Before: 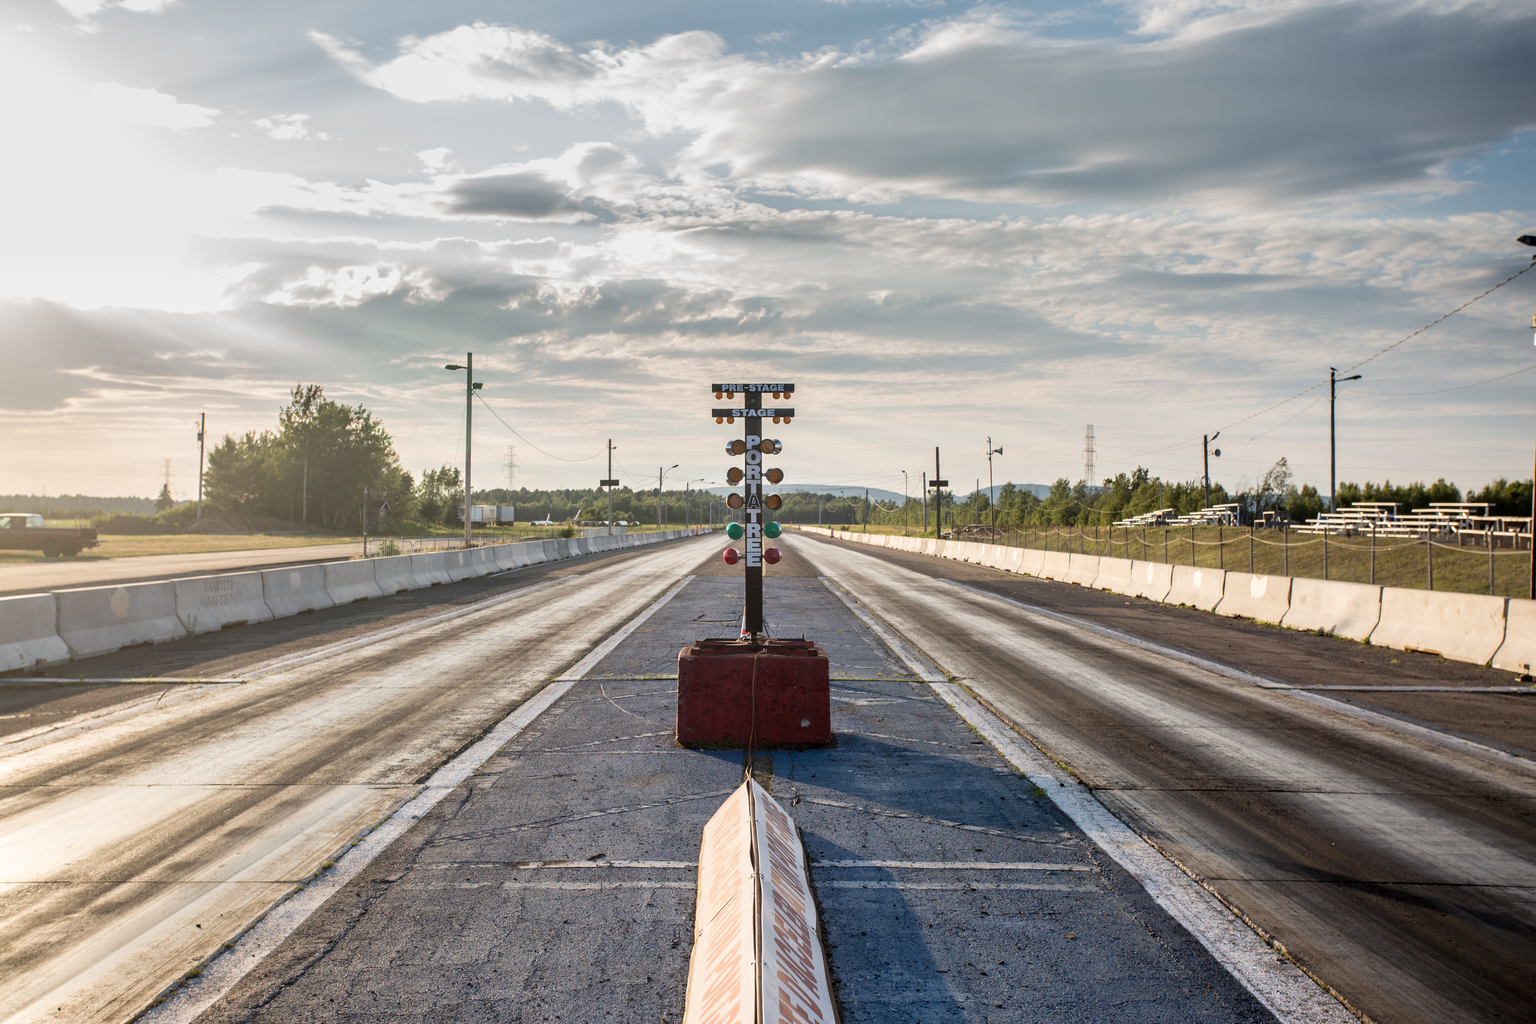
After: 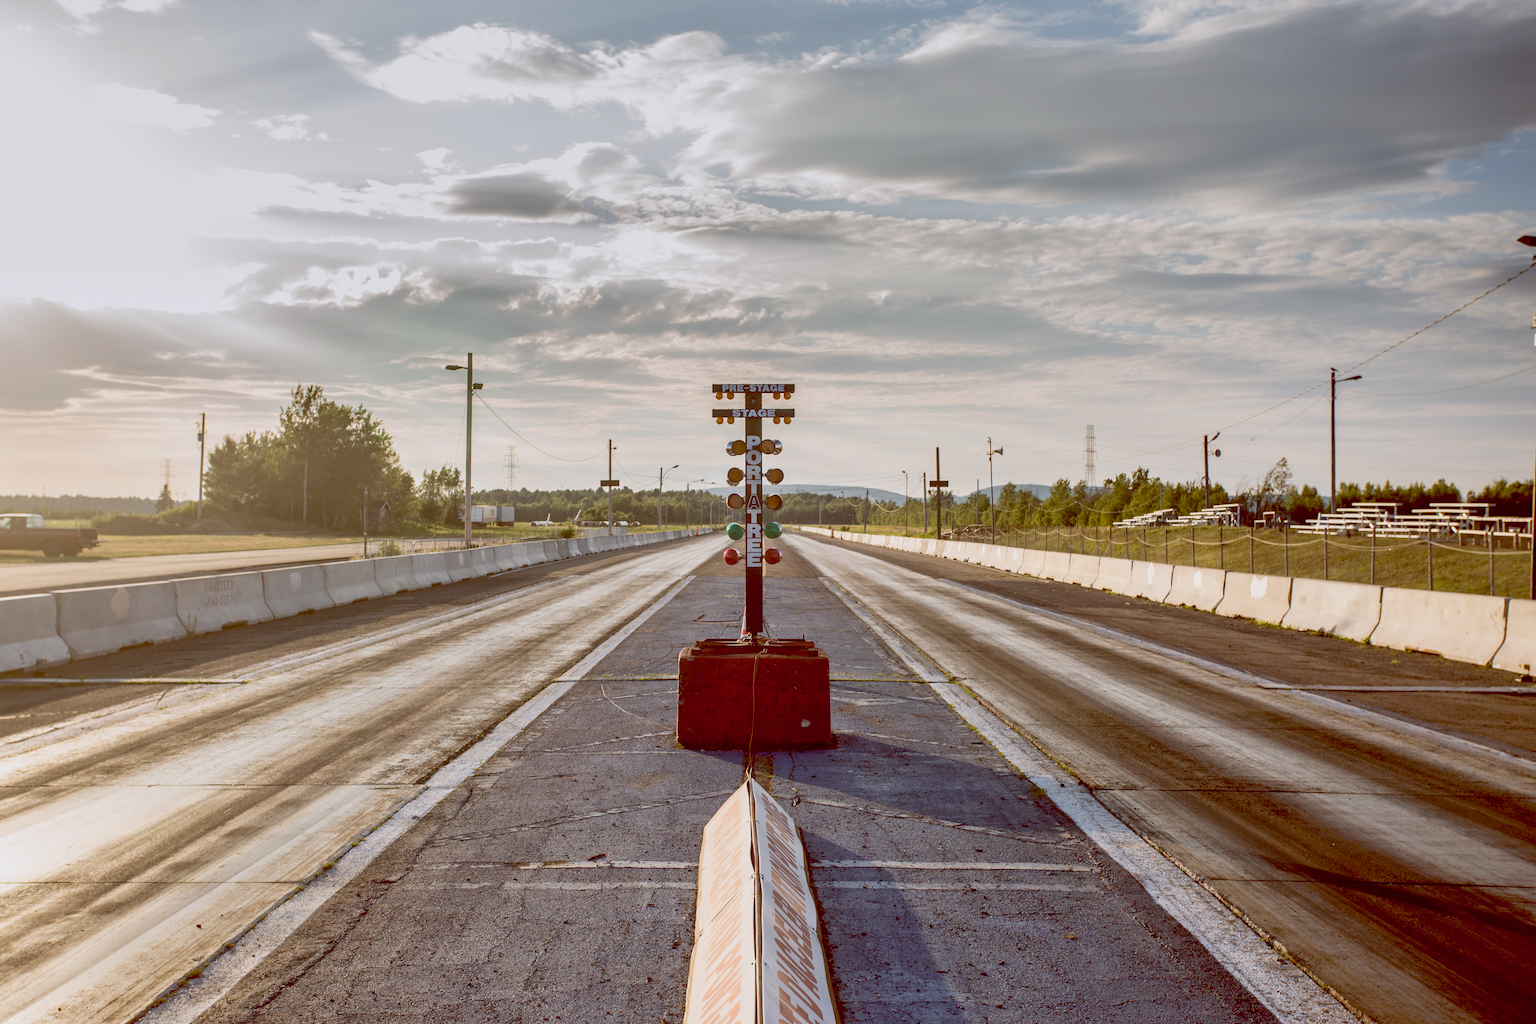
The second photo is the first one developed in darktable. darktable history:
shadows and highlights: shadows 43.06, highlights 6.94
color balance: lift [1, 1.011, 0.999, 0.989], gamma [1.109, 1.045, 1.039, 0.955], gain [0.917, 0.936, 0.952, 1.064], contrast 2.32%, contrast fulcrum 19%, output saturation 101%
exposure: black level correction 0.006, exposure -0.226 EV, compensate highlight preservation false
